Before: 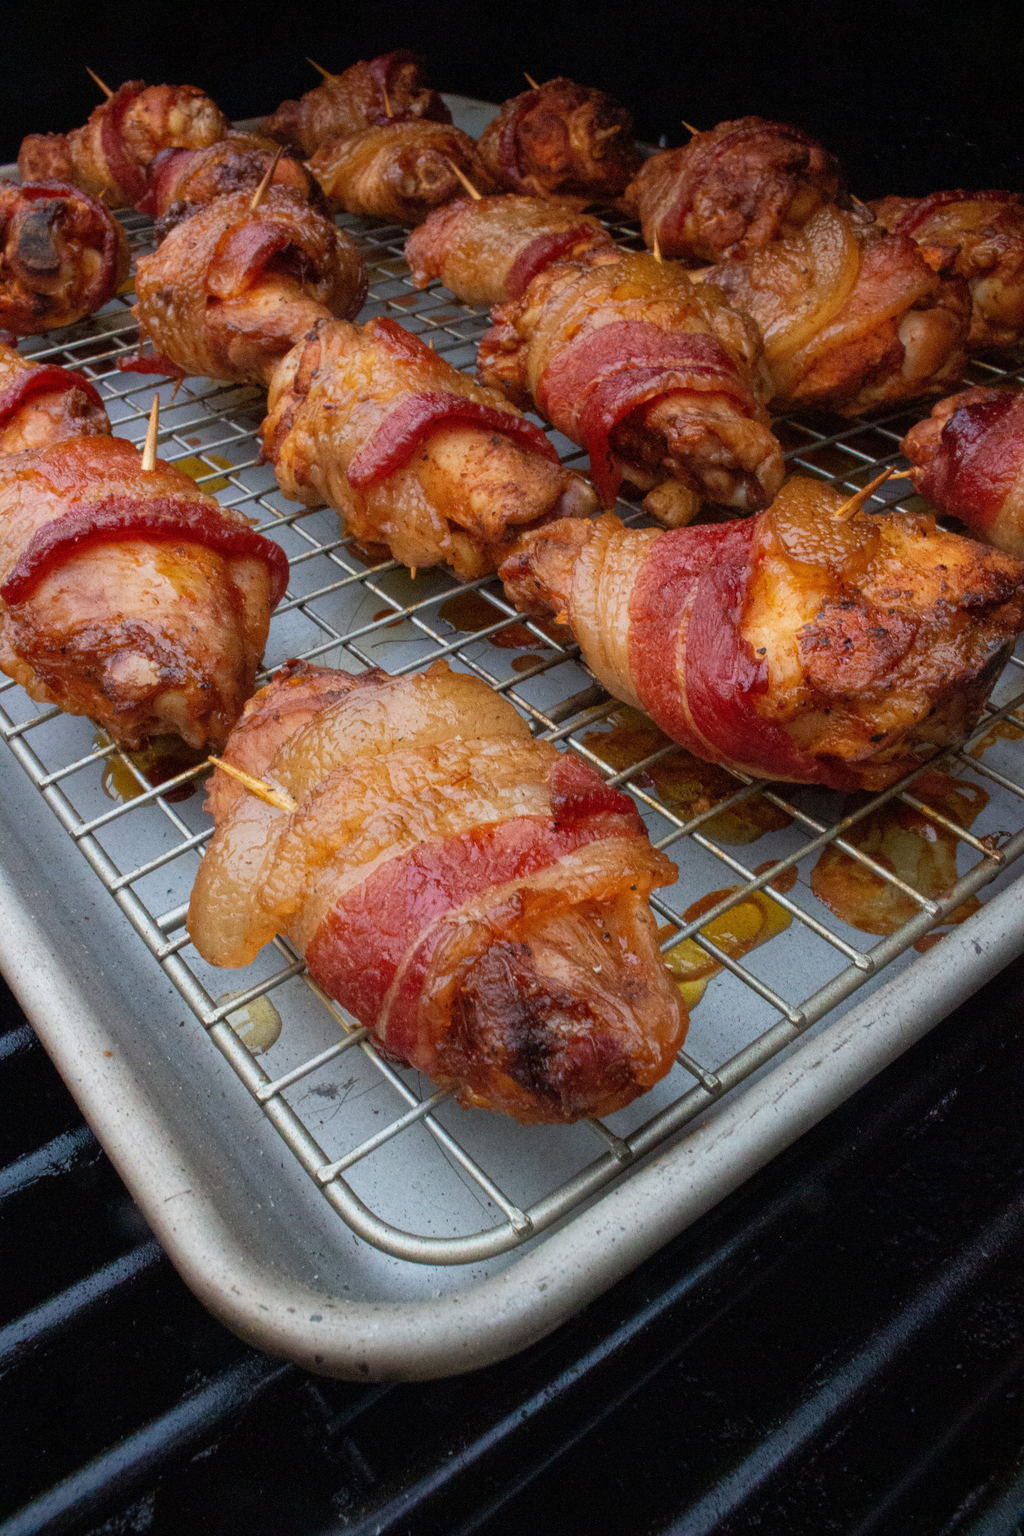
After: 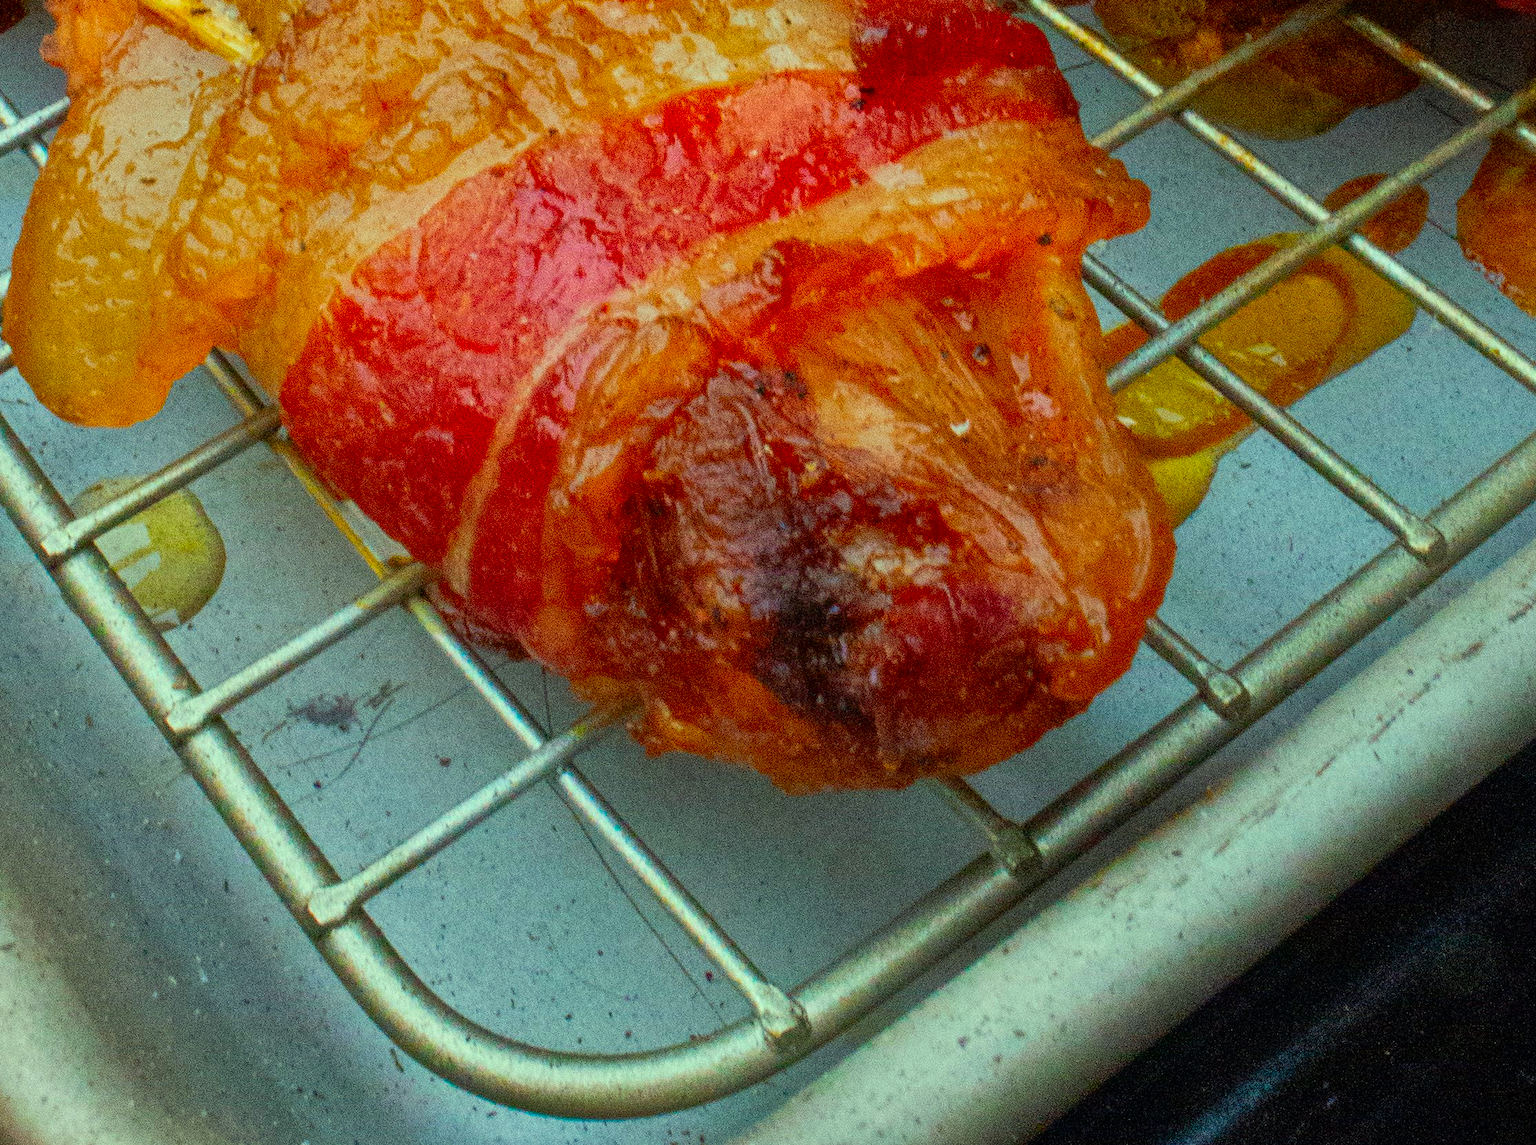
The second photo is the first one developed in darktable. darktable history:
shadows and highlights: shadows 24.5, highlights -78.15, soften with gaussian
crop: left 18.091%, top 51.13%, right 17.525%, bottom 16.85%
color correction: highlights a* -10.77, highlights b* 9.8, saturation 1.72
